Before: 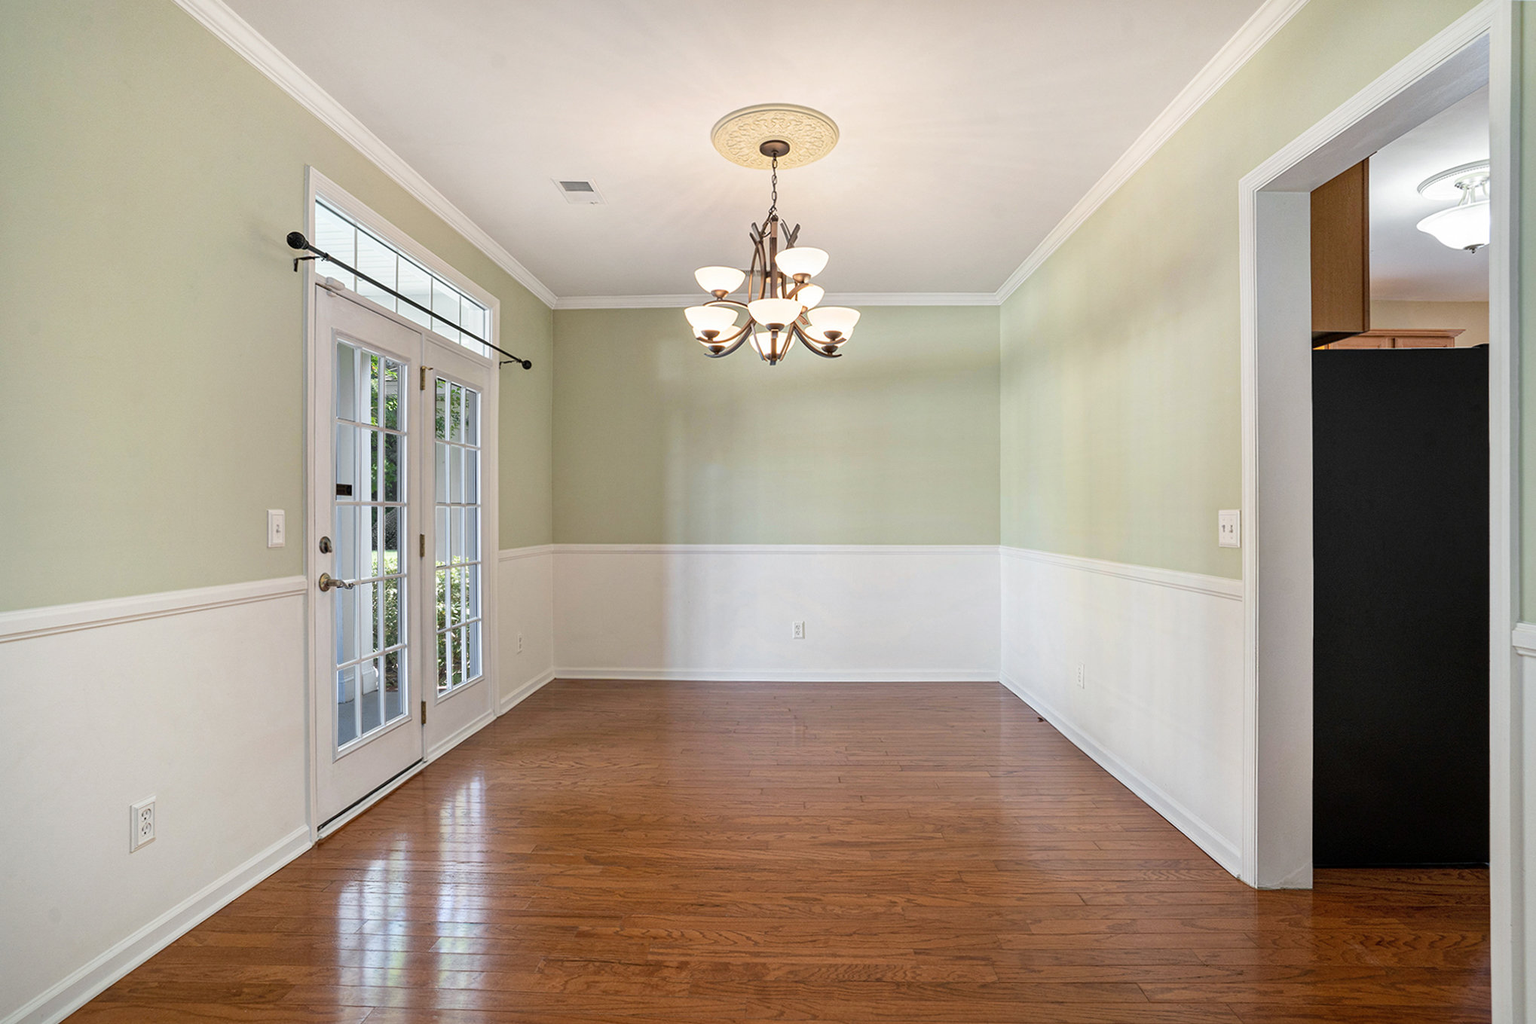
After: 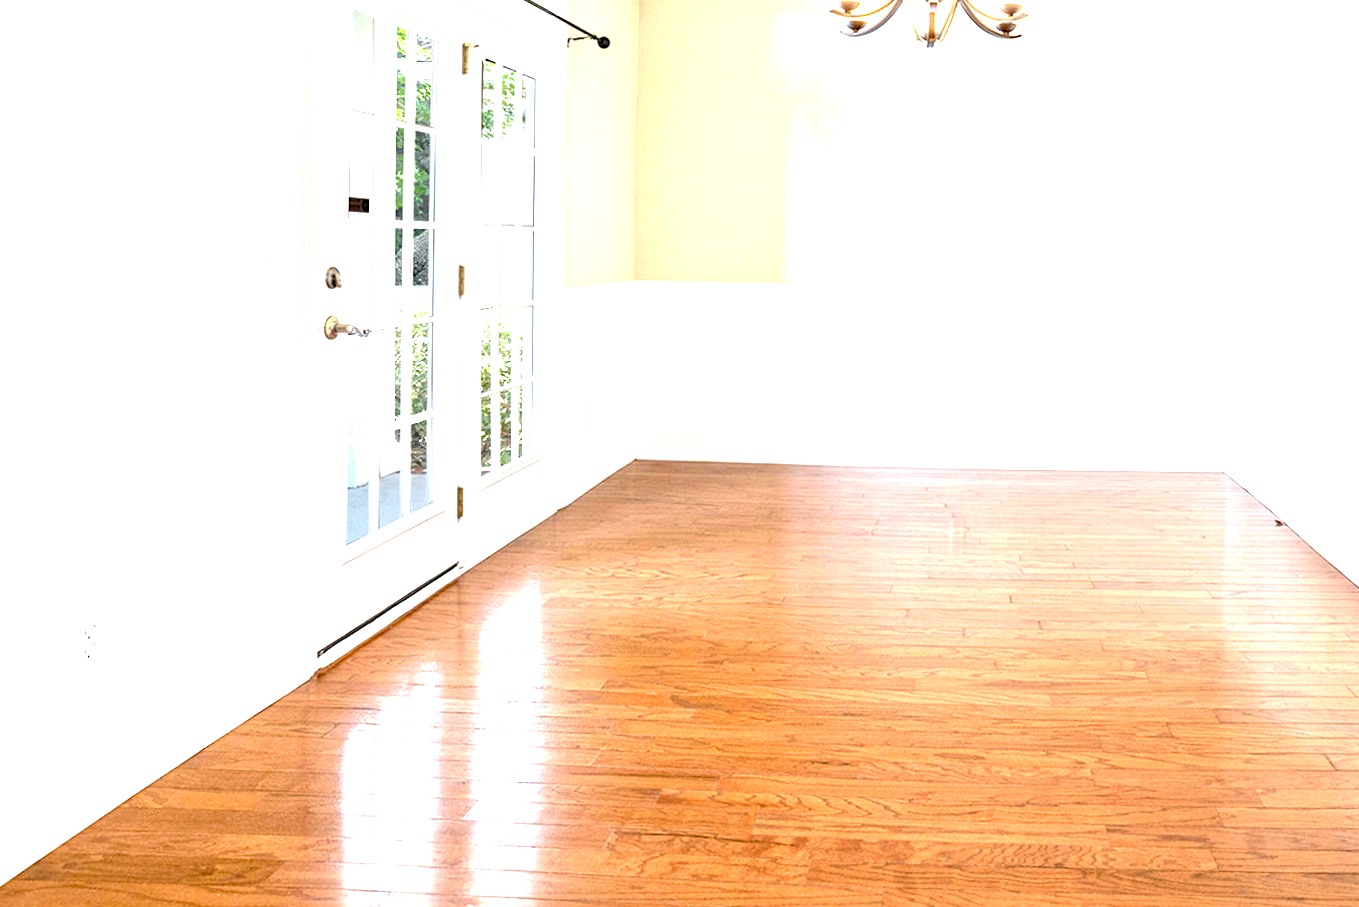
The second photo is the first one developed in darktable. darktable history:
crop and rotate: angle -0.82°, left 3.85%, top 31.828%, right 27.992%
exposure: black level correction 0.005, exposure 2.084 EV, compensate highlight preservation false
